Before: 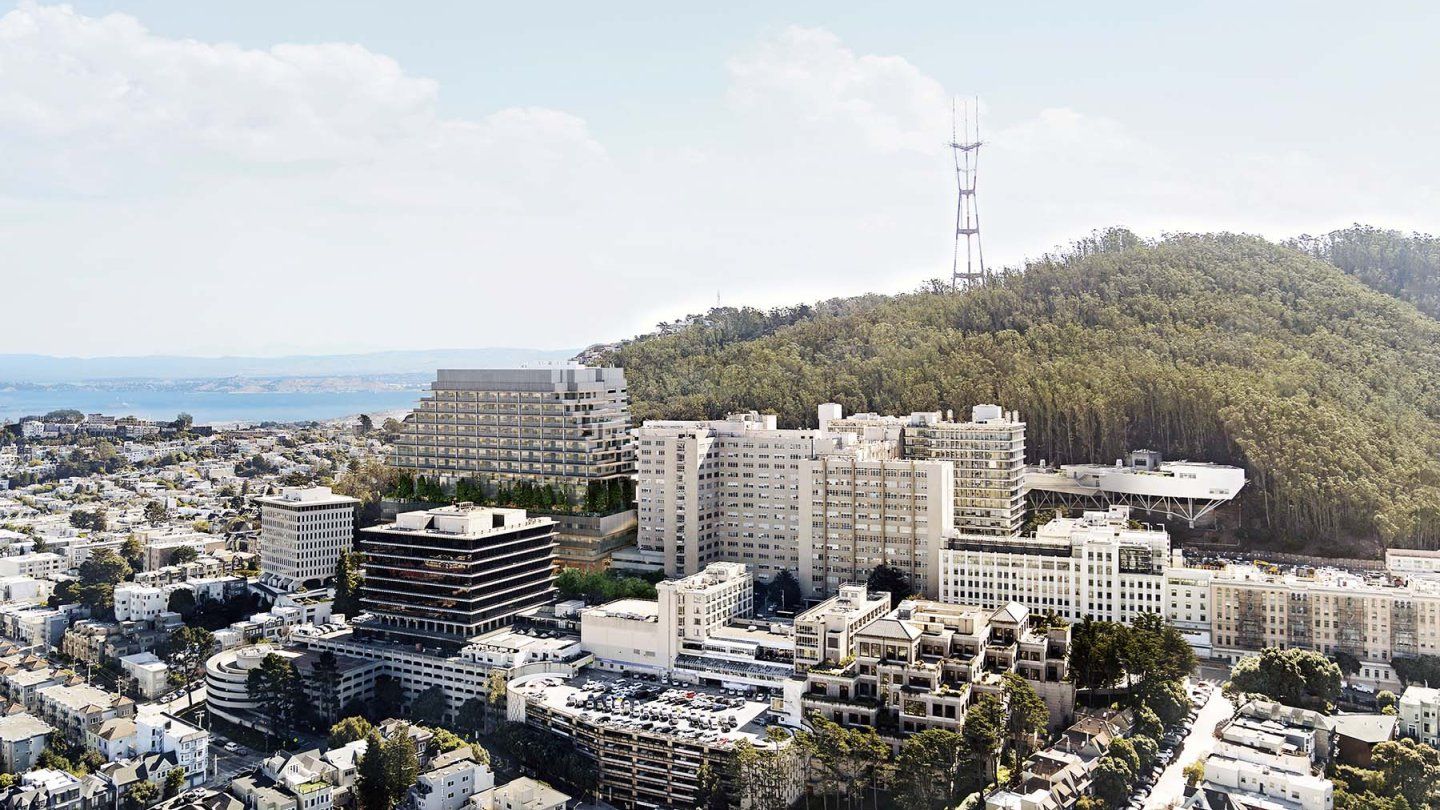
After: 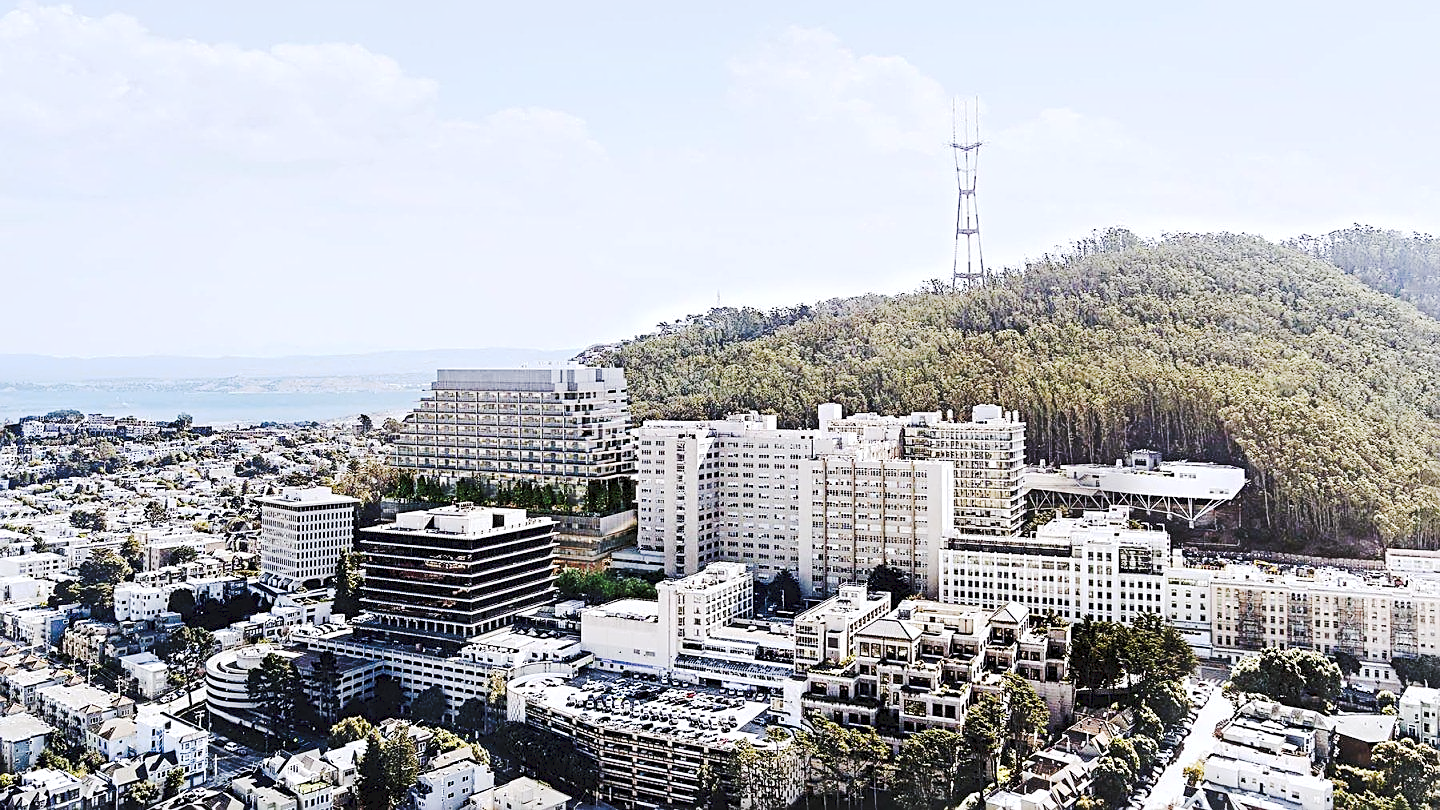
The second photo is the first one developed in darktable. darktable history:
tone curve: curves: ch0 [(0, 0) (0.003, 0.061) (0.011, 0.065) (0.025, 0.066) (0.044, 0.077) (0.069, 0.092) (0.1, 0.106) (0.136, 0.125) (0.177, 0.16) (0.224, 0.206) (0.277, 0.272) (0.335, 0.356) (0.399, 0.472) (0.468, 0.59) (0.543, 0.686) (0.623, 0.766) (0.709, 0.832) (0.801, 0.886) (0.898, 0.929) (1, 1)], preserve colors none
sharpen: on, module defaults
contrast equalizer: octaves 7, y [[0.502, 0.505, 0.512, 0.529, 0.564, 0.588], [0.5 ×6], [0.502, 0.505, 0.512, 0.529, 0.564, 0.588], [0, 0.001, 0.001, 0.004, 0.008, 0.011], [0, 0.001, 0.001, 0.004, 0.008, 0.011]]
color calibration: illuminant as shot in camera, x 0.358, y 0.373, temperature 4628.91 K
